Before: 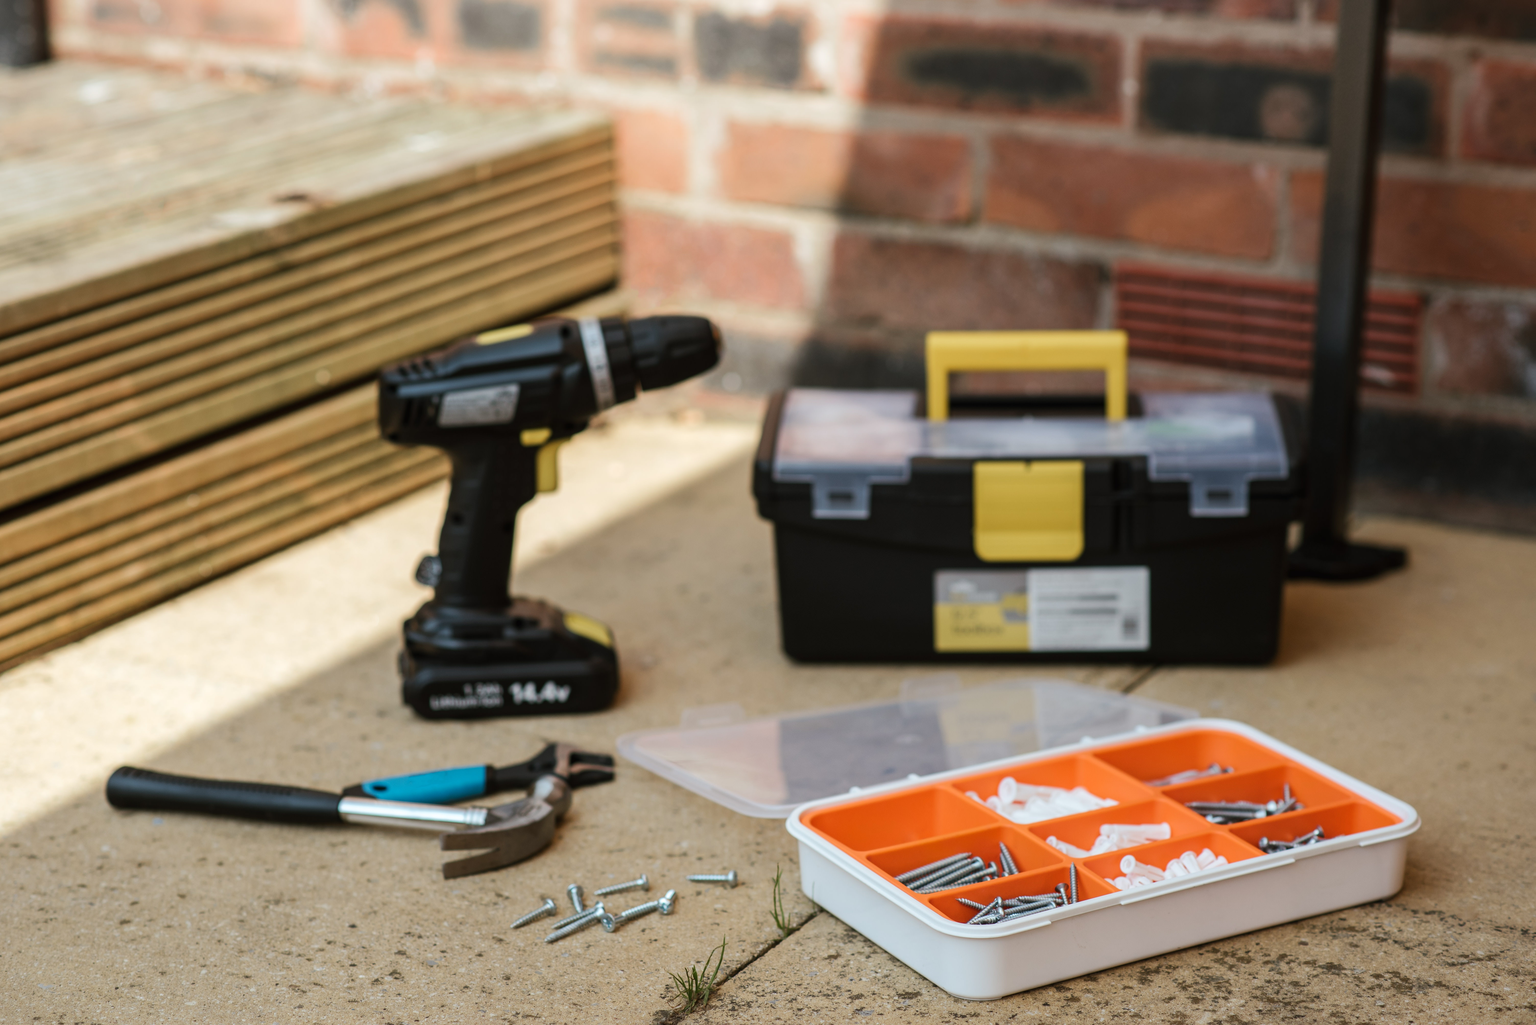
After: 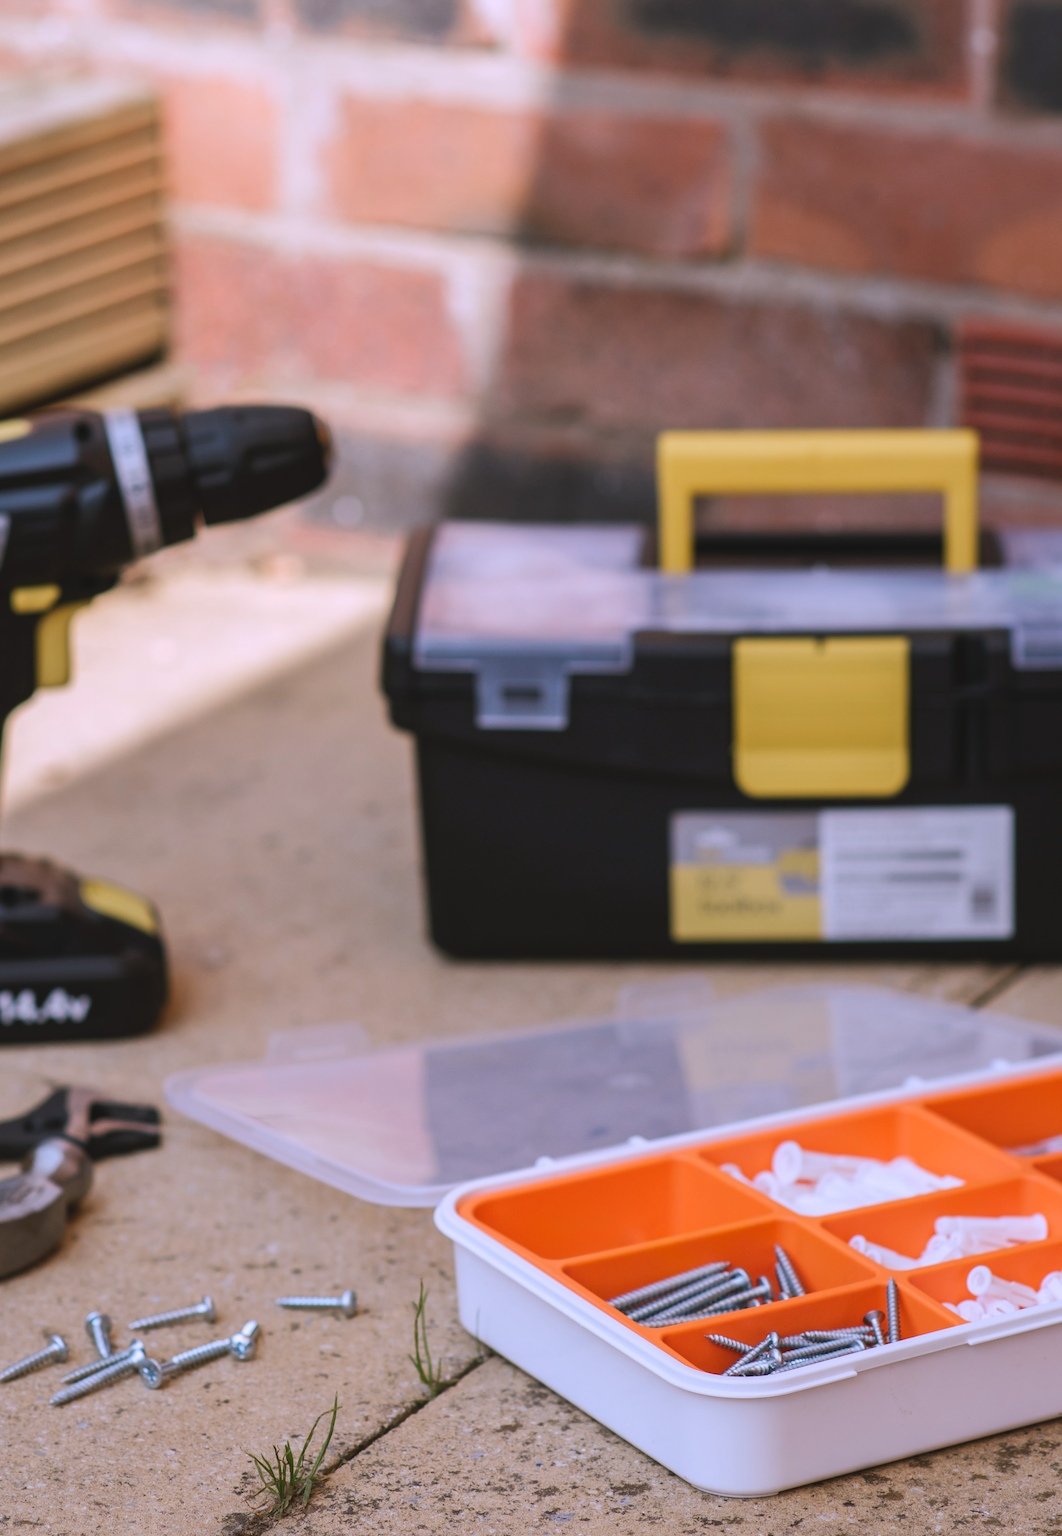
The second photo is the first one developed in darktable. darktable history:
crop: left 33.452%, top 6.025%, right 23.155%
white balance: red 1.042, blue 1.17
contrast brightness saturation: contrast -0.11
